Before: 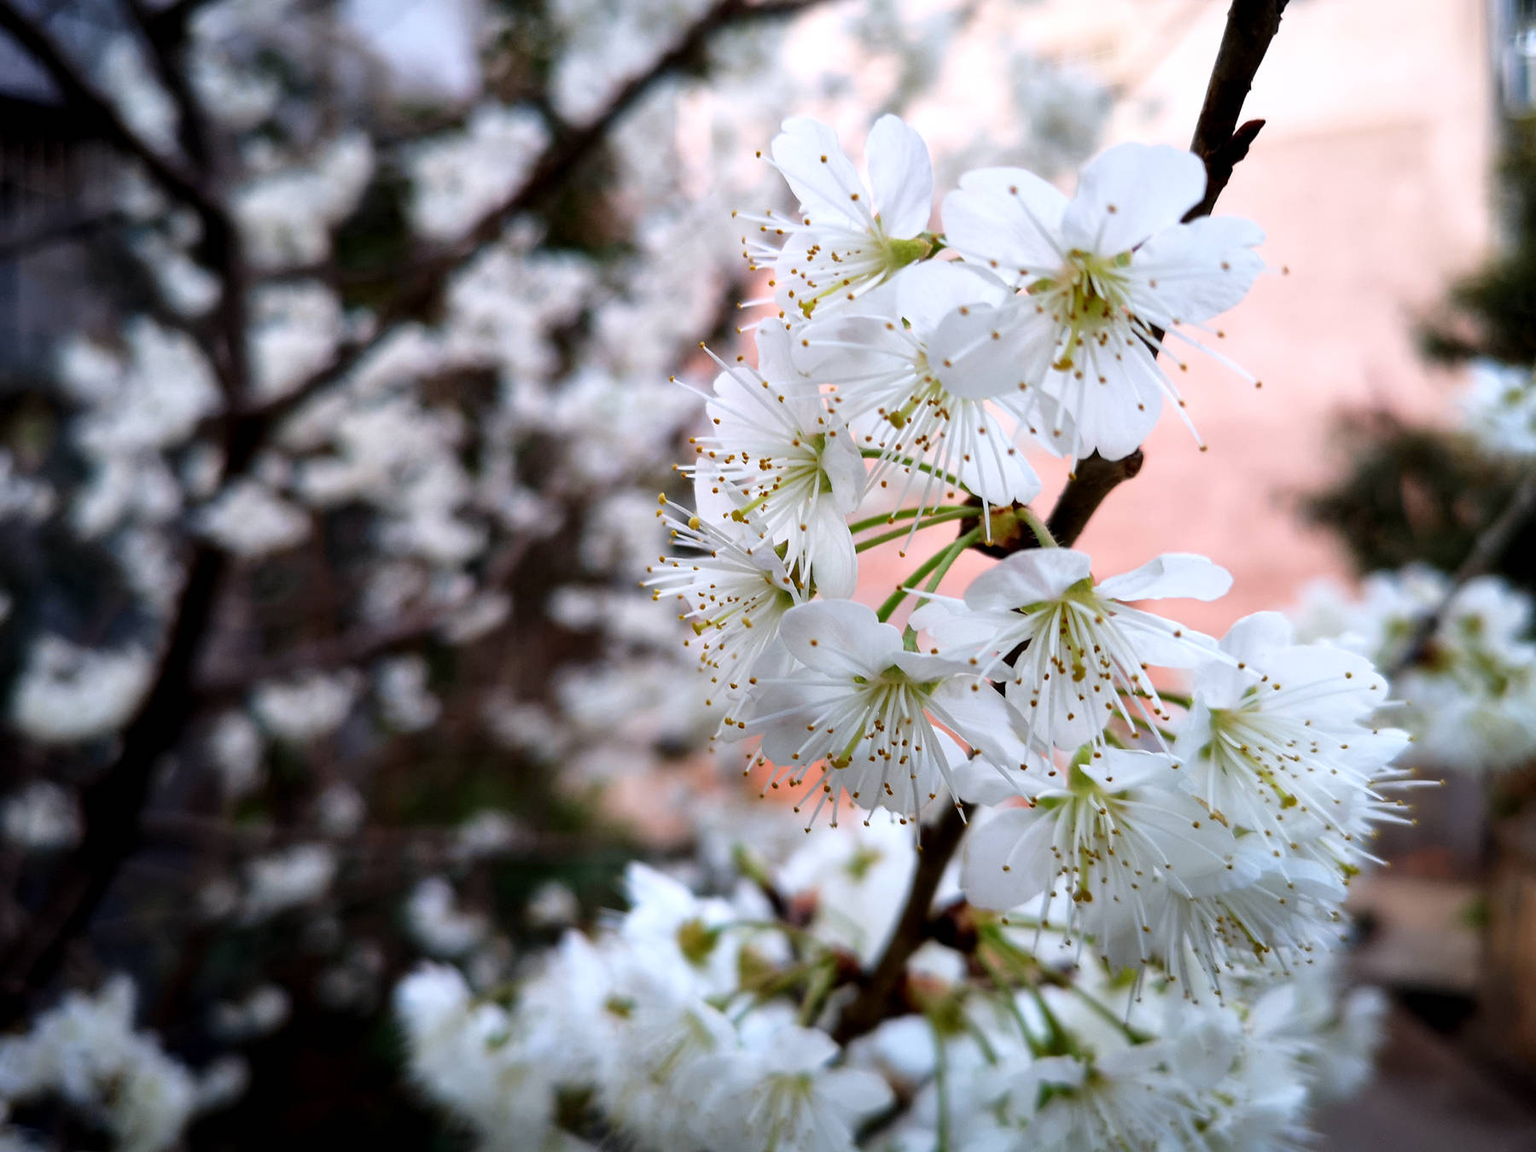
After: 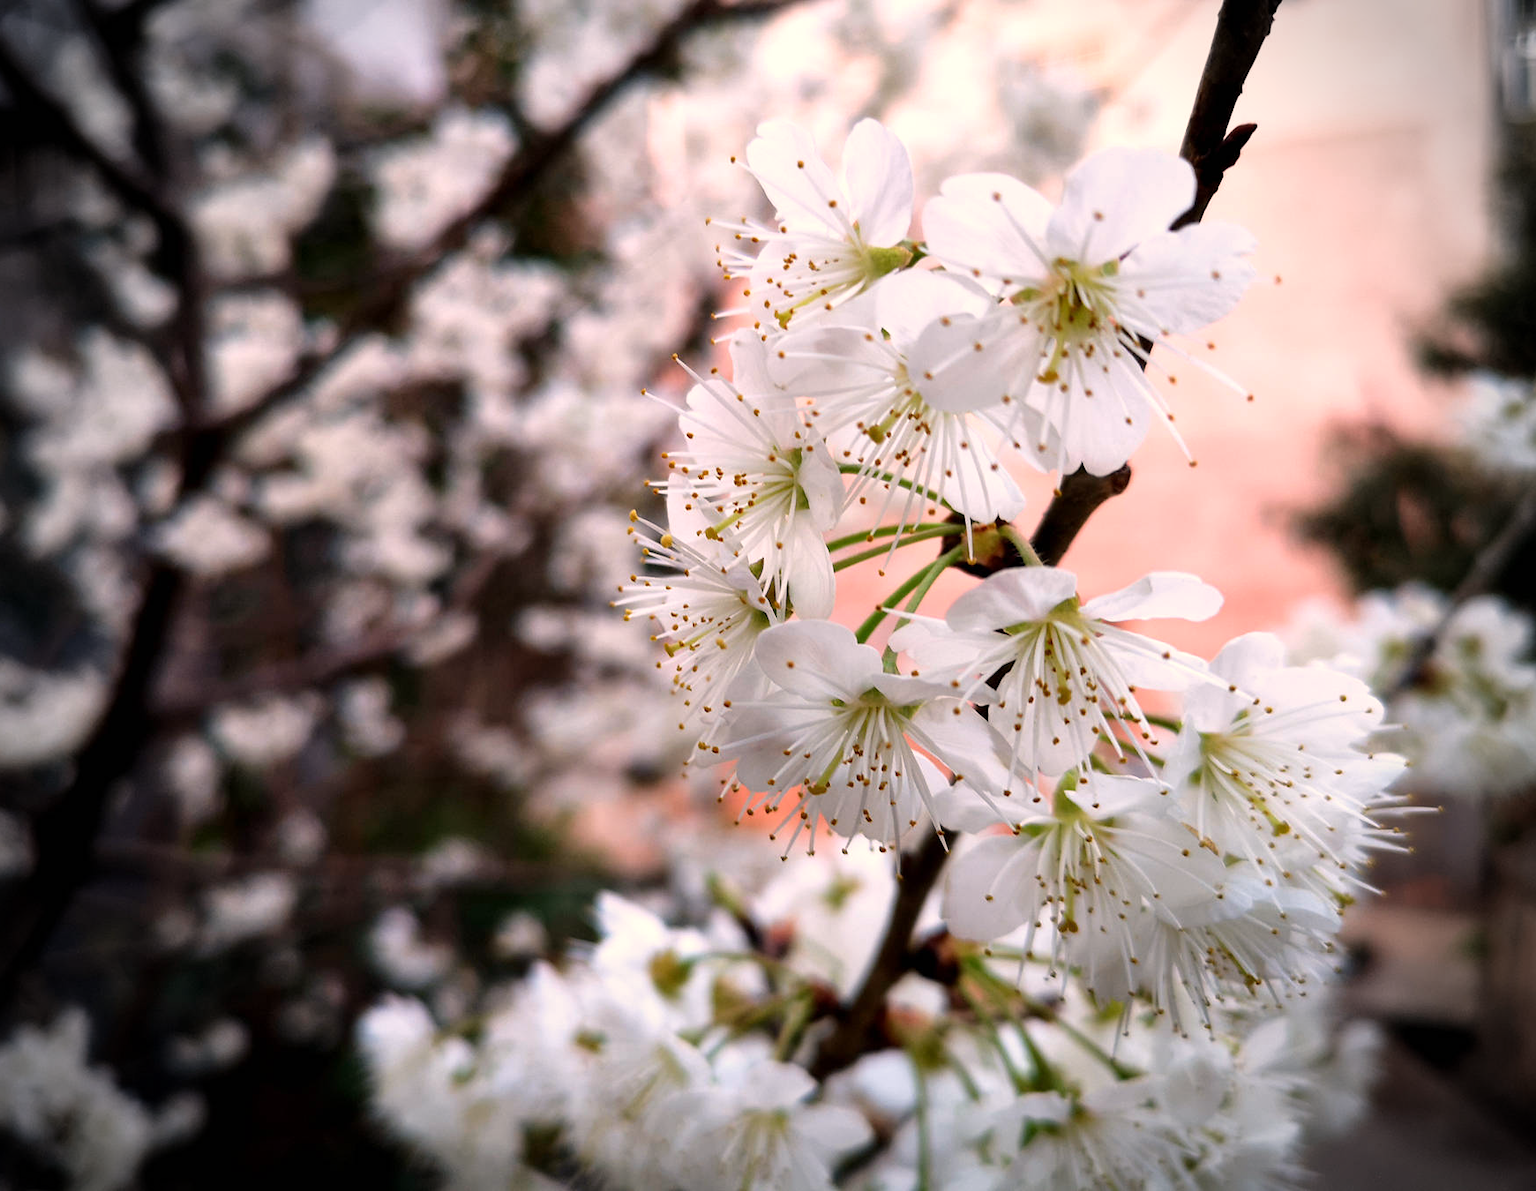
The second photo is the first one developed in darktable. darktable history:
vignetting: fall-off radius 31.48%, brightness -0.472
rgb levels: preserve colors max RGB
crop and rotate: left 3.238%
white balance: red 1.127, blue 0.943
